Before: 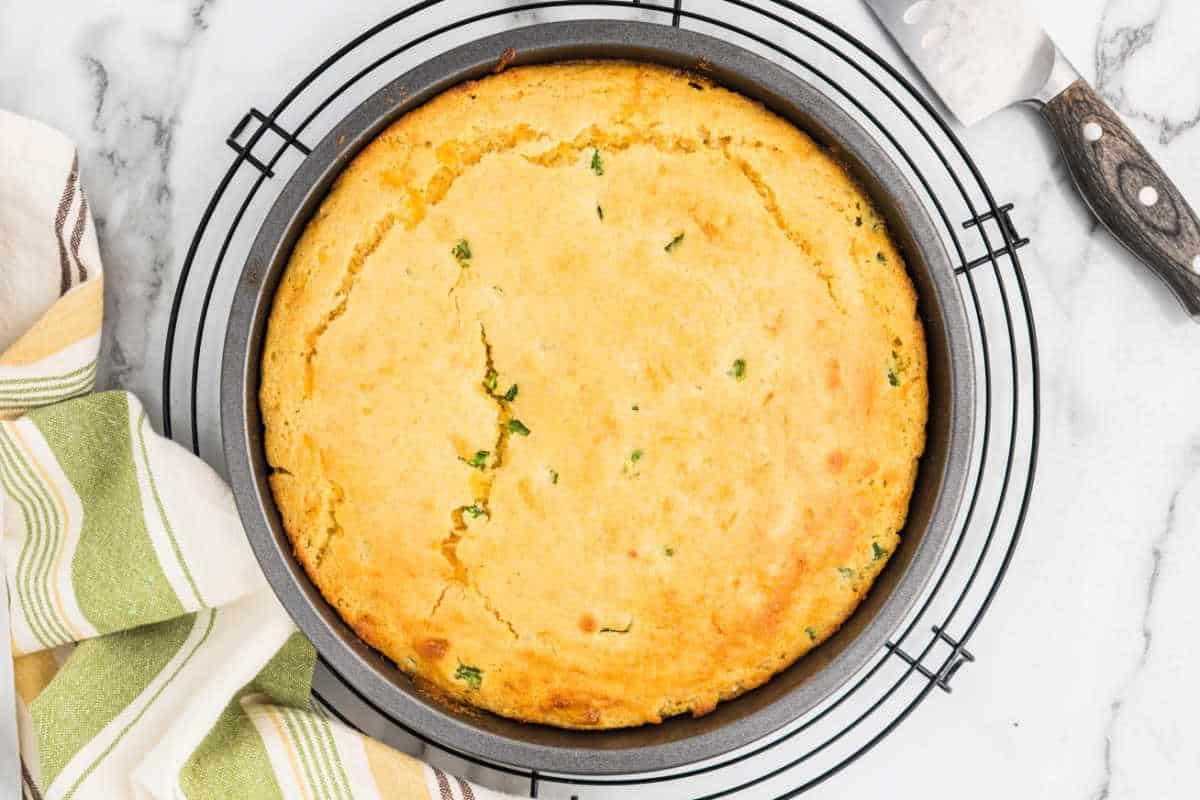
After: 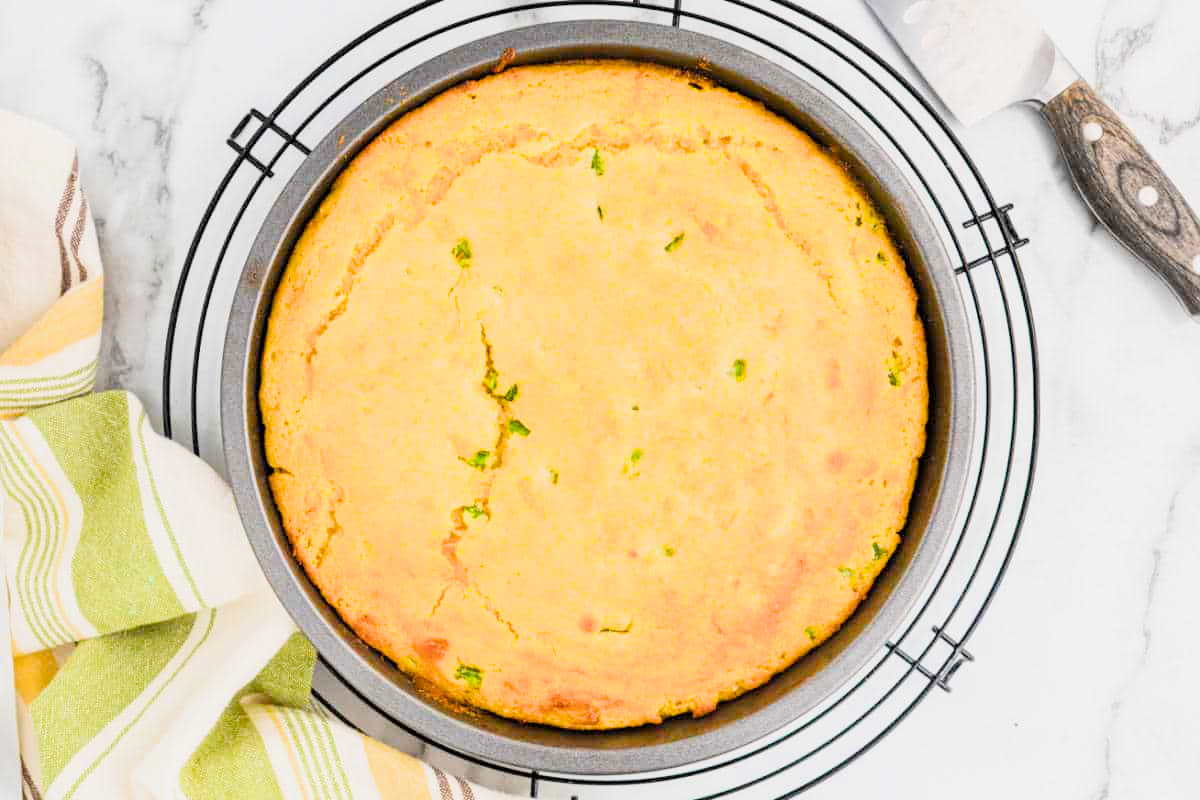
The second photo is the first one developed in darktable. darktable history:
filmic rgb: black relative exposure -7.65 EV, white relative exposure 4.56 EV, hardness 3.61
color balance rgb: perceptual saturation grading › global saturation 30%, global vibrance 10%
exposure: black level correction 0, exposure 1.1 EV, compensate exposure bias true, compensate highlight preservation false
